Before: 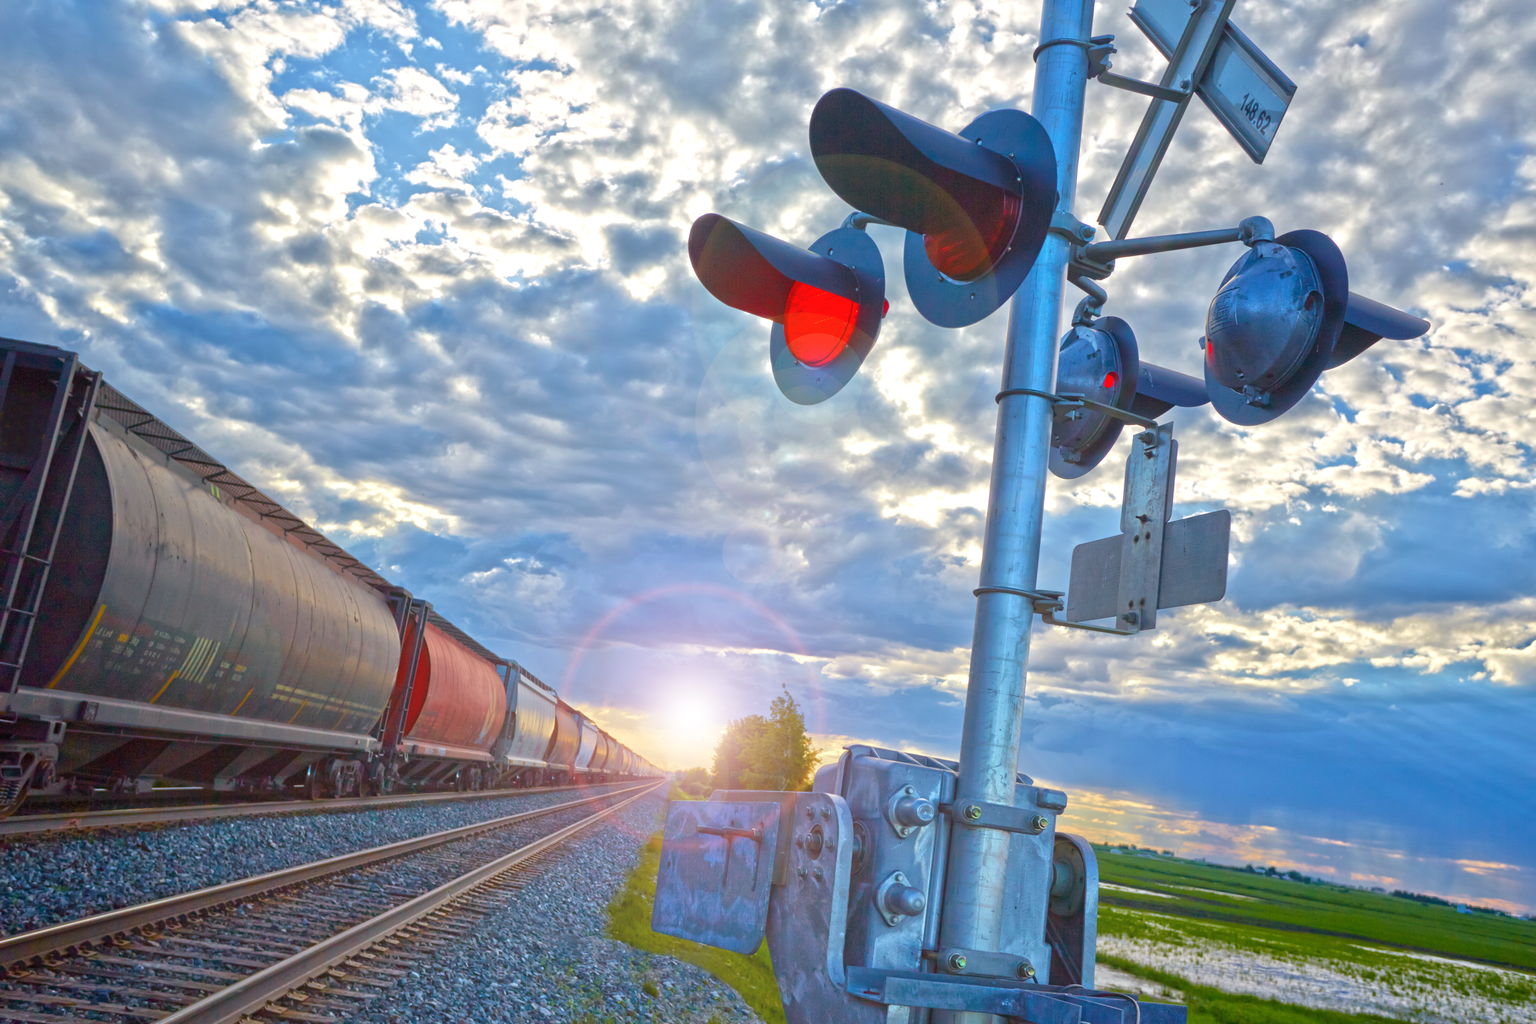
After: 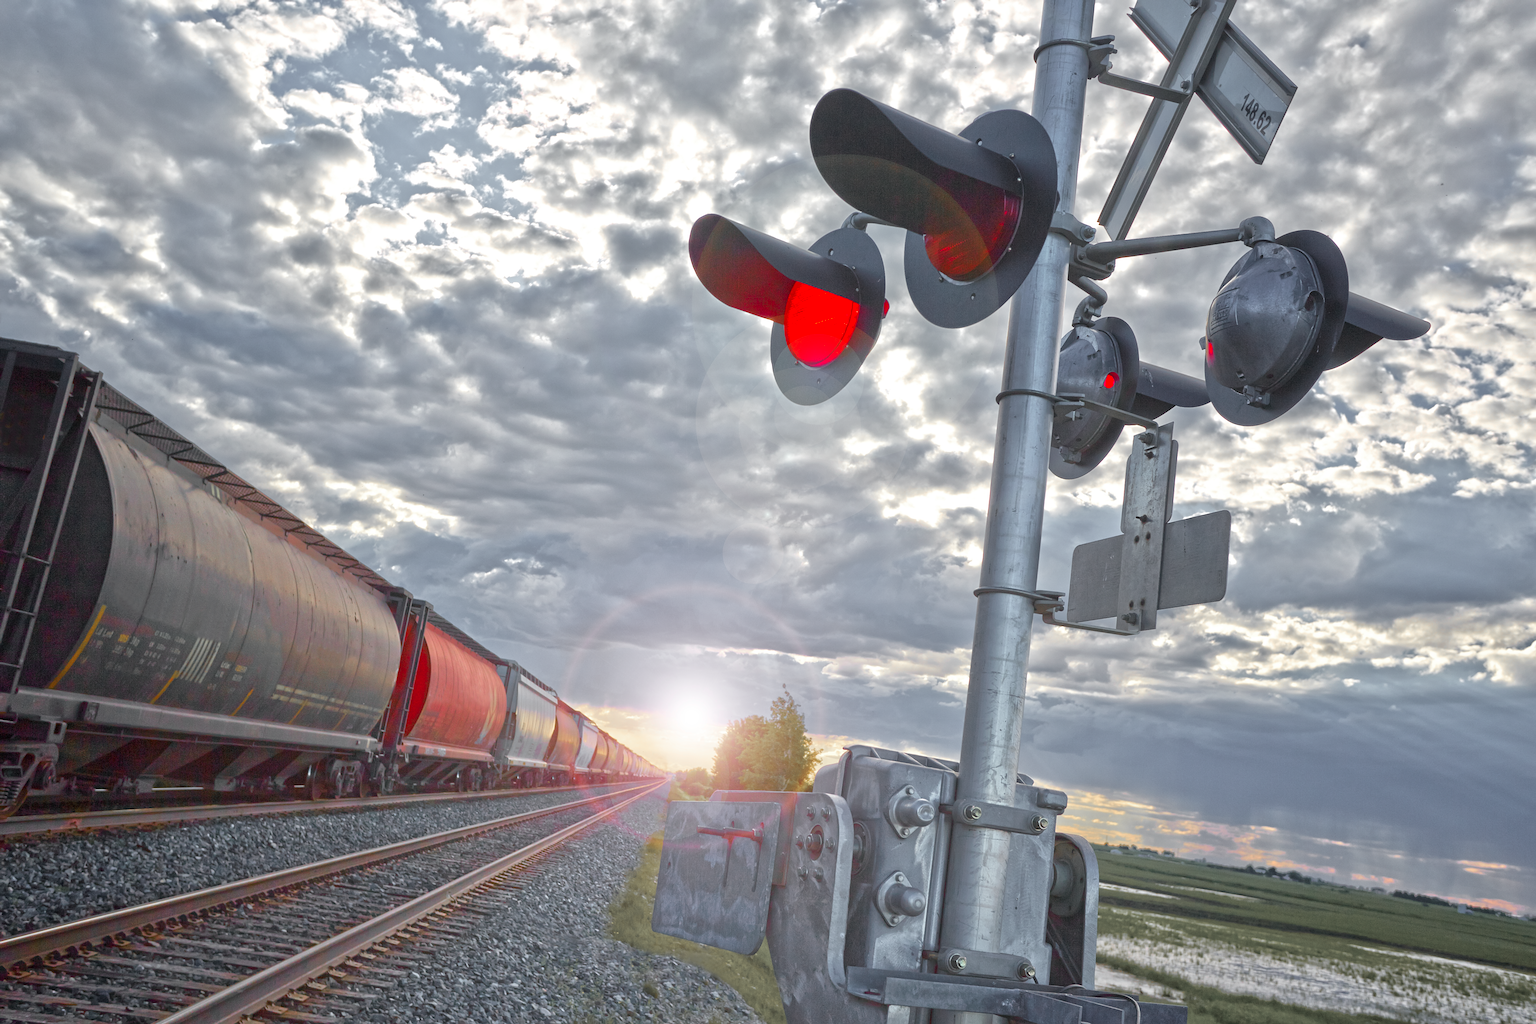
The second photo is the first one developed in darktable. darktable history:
sharpen: on, module defaults
color zones: curves: ch1 [(0, 0.638) (0.193, 0.442) (0.286, 0.15) (0.429, 0.14) (0.571, 0.142) (0.714, 0.154) (0.857, 0.175) (1, 0.638)]
